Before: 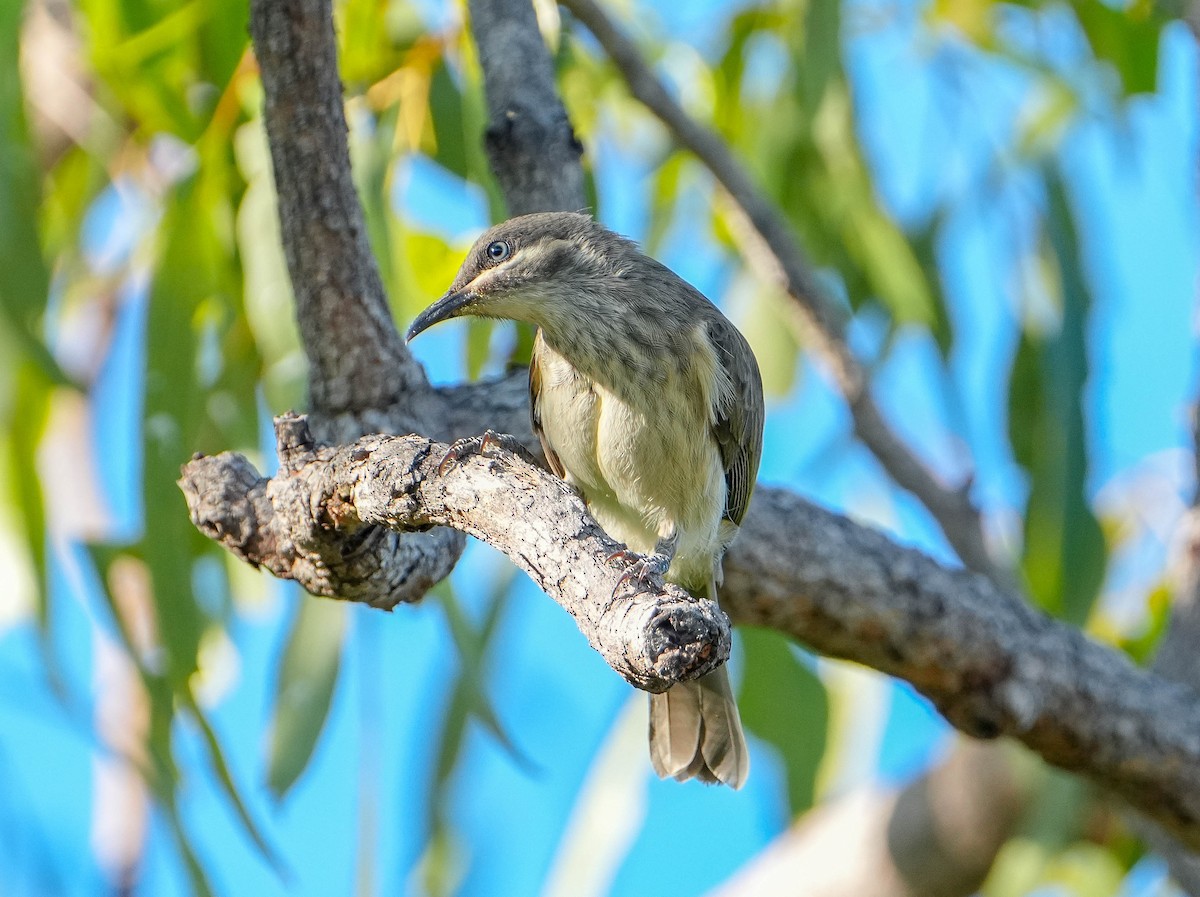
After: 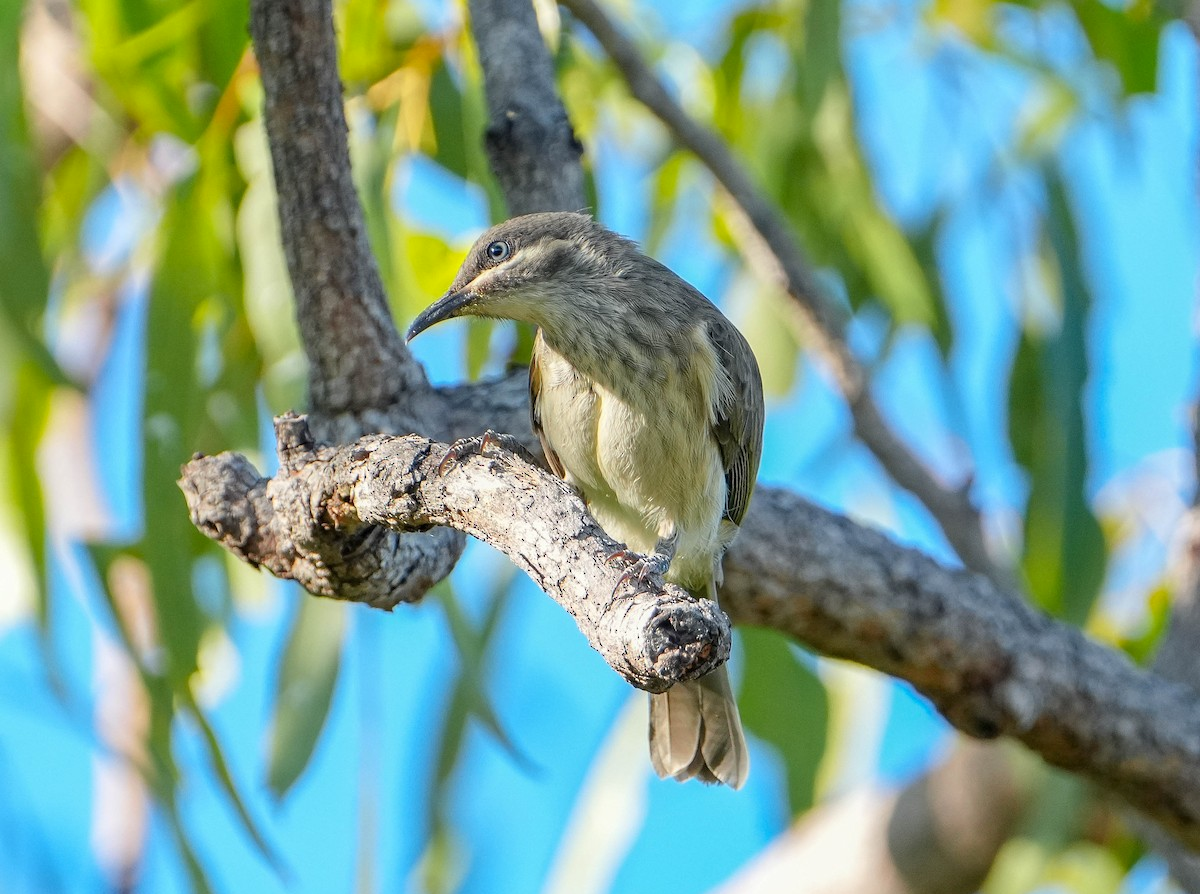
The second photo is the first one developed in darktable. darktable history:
crop: top 0.05%, bottom 0.098%
haze removal: strength 0.02, distance 0.25, compatibility mode true, adaptive false
